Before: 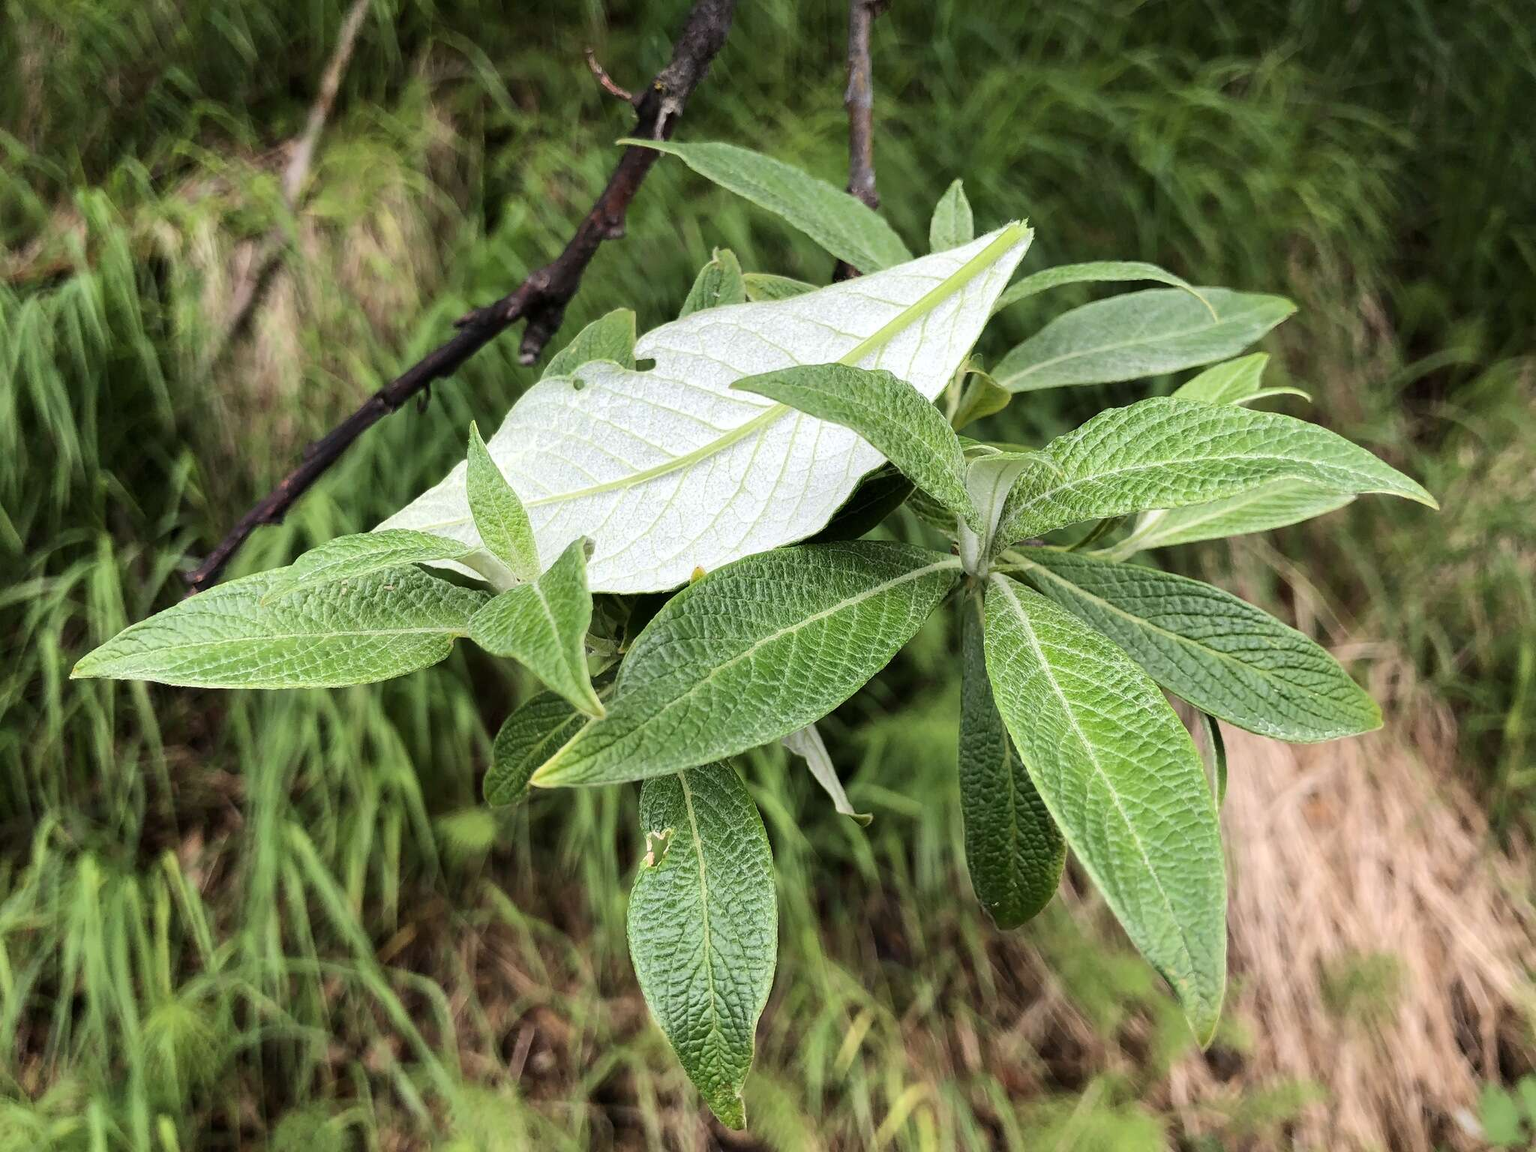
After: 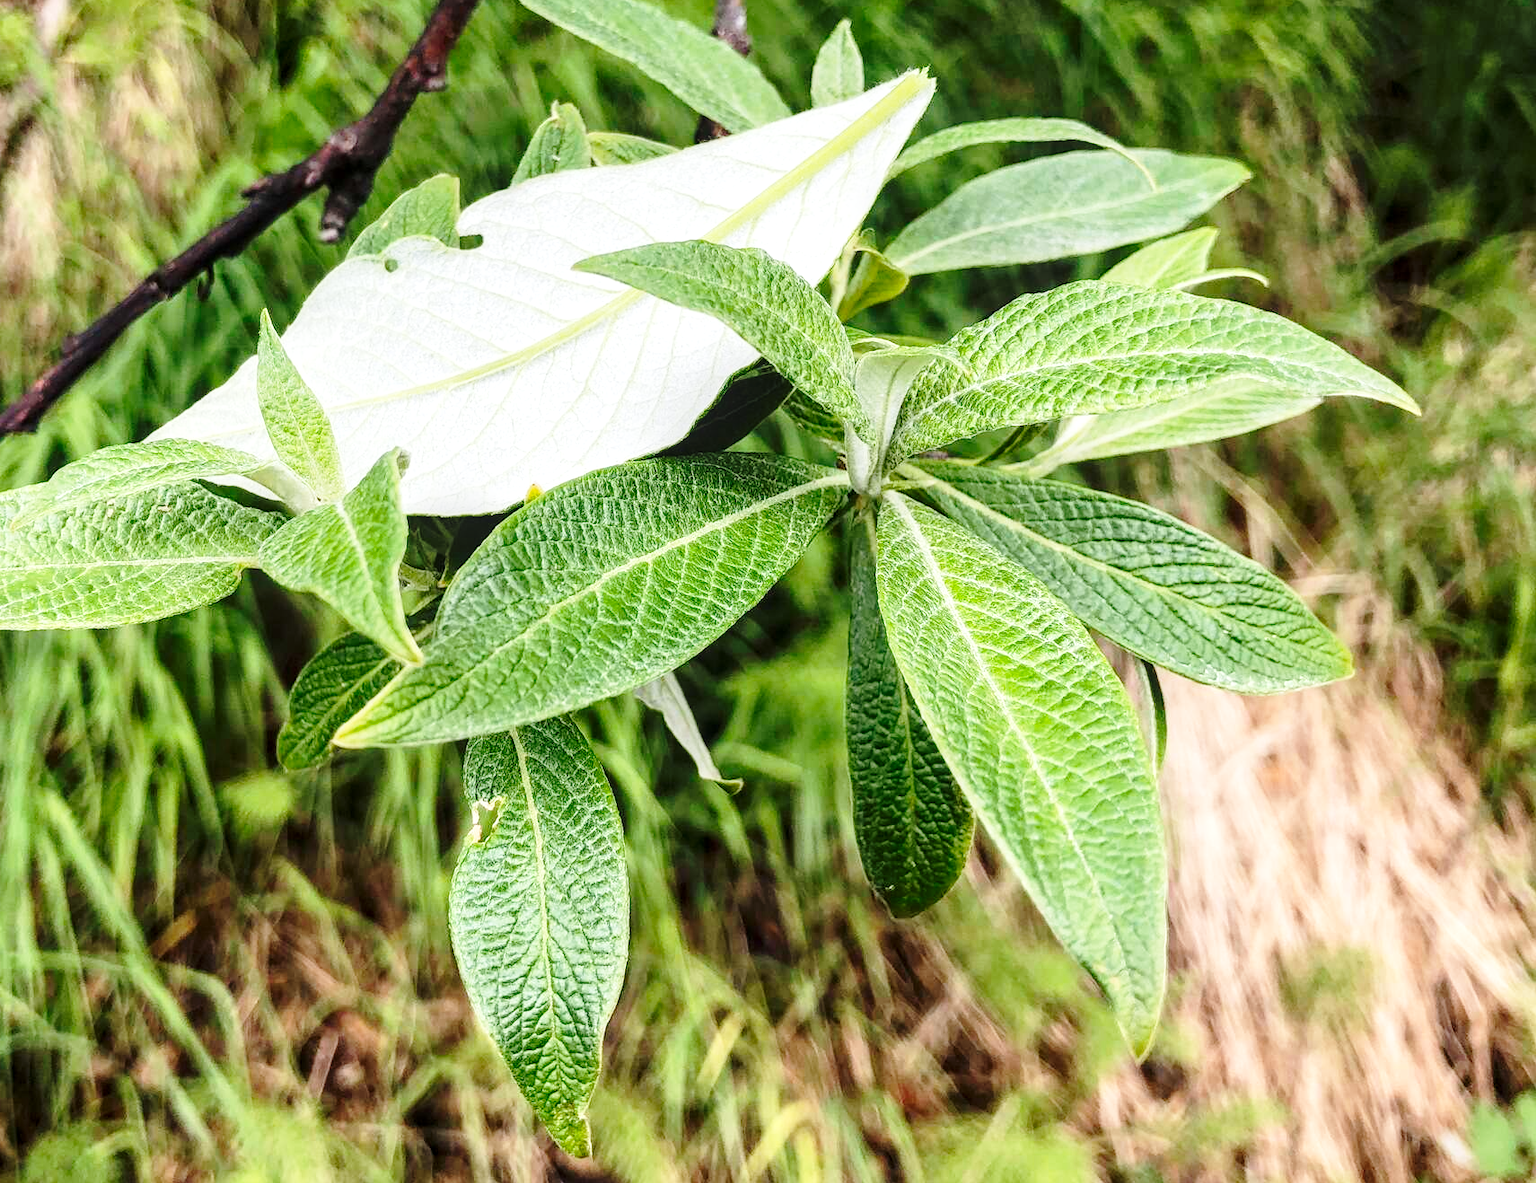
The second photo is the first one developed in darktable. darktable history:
base curve: curves: ch0 [(0, 0) (0.028, 0.03) (0.121, 0.232) (0.46, 0.748) (0.859, 0.968) (1, 1)], preserve colors none
crop: left 16.425%, top 14.179%
local contrast: on, module defaults
